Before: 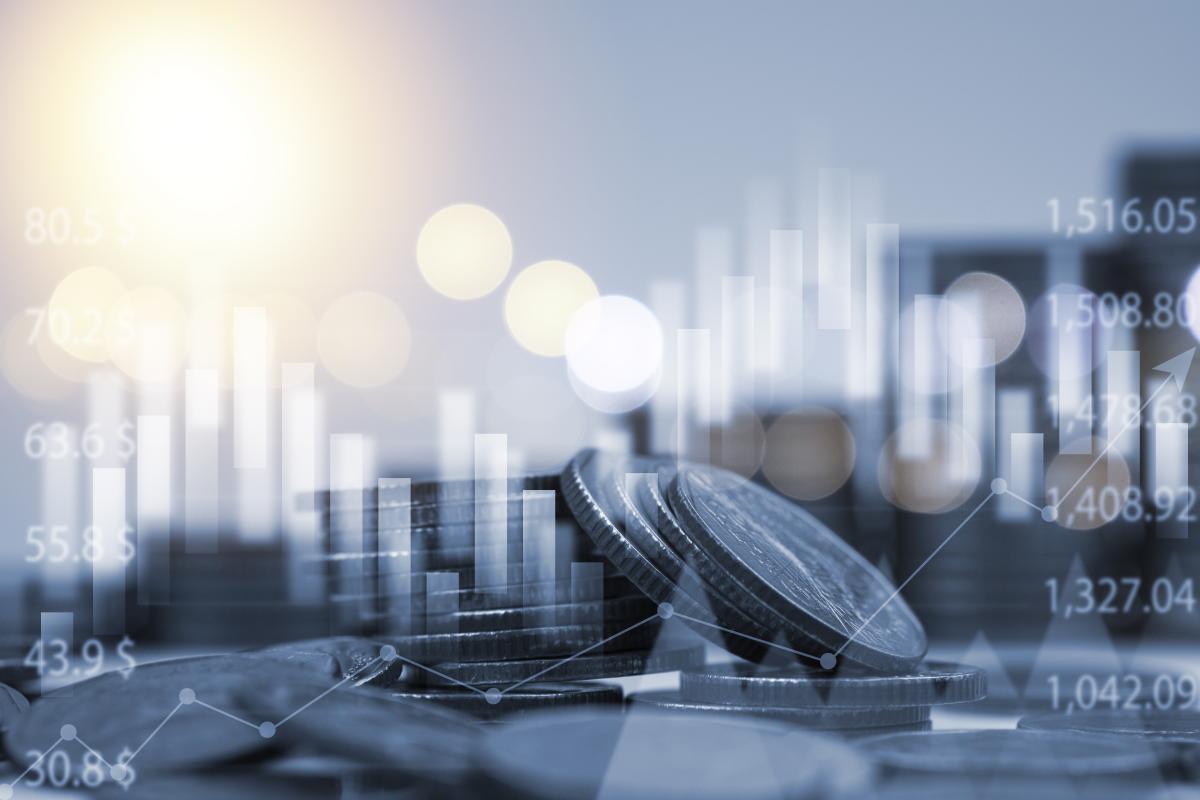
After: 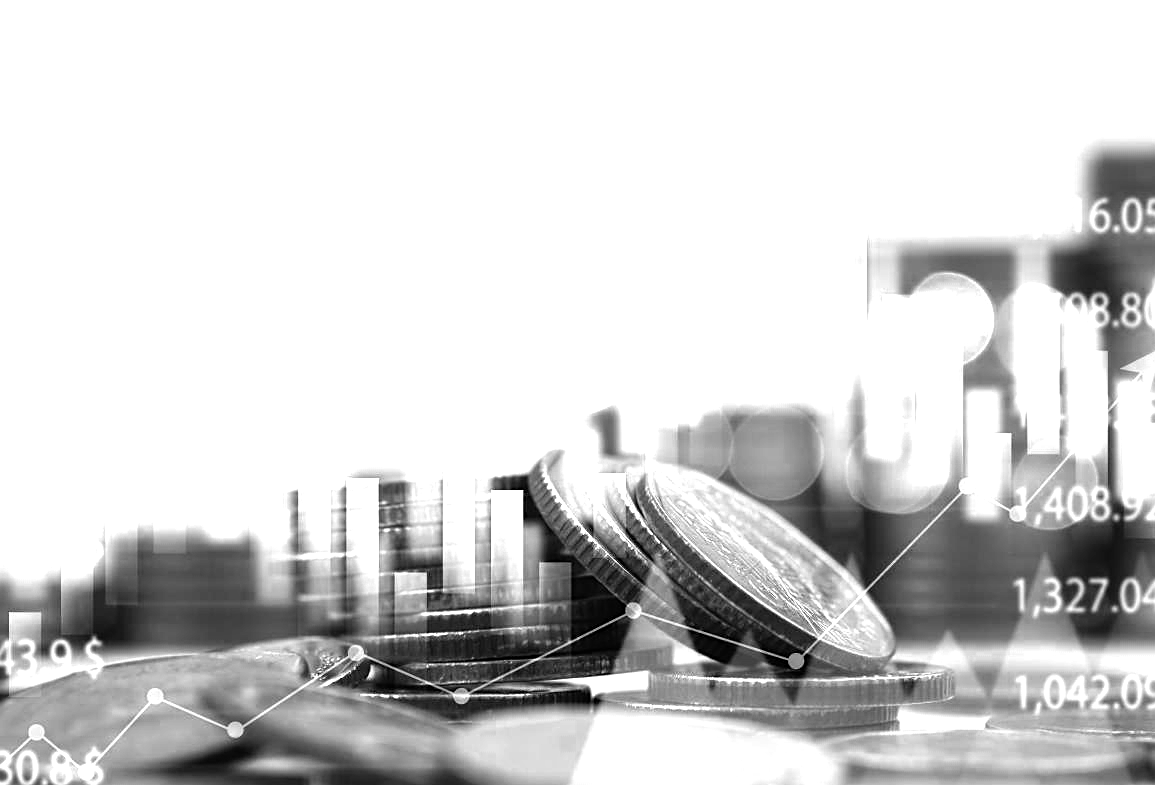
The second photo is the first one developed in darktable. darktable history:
crop and rotate: left 2.709%, right 1.039%, bottom 1.831%
shadows and highlights: shadows 24.79, highlights -26.57
tone equalizer: -8 EV -1.07 EV, -7 EV -1.04 EV, -6 EV -0.87 EV, -5 EV -0.546 EV, -3 EV 0.564 EV, -2 EV 0.889 EV, -1 EV 0.998 EV, +0 EV 1.07 EV
sharpen: amount 0.489
contrast brightness saturation: saturation 0.127
color zones: curves: ch0 [(0, 0.613) (0.01, 0.613) (0.245, 0.448) (0.498, 0.529) (0.642, 0.665) (0.879, 0.777) (0.99, 0.613)]; ch1 [(0, 0) (0.143, 0) (0.286, 0) (0.429, 0) (0.571, 0) (0.714, 0) (0.857, 0)]
